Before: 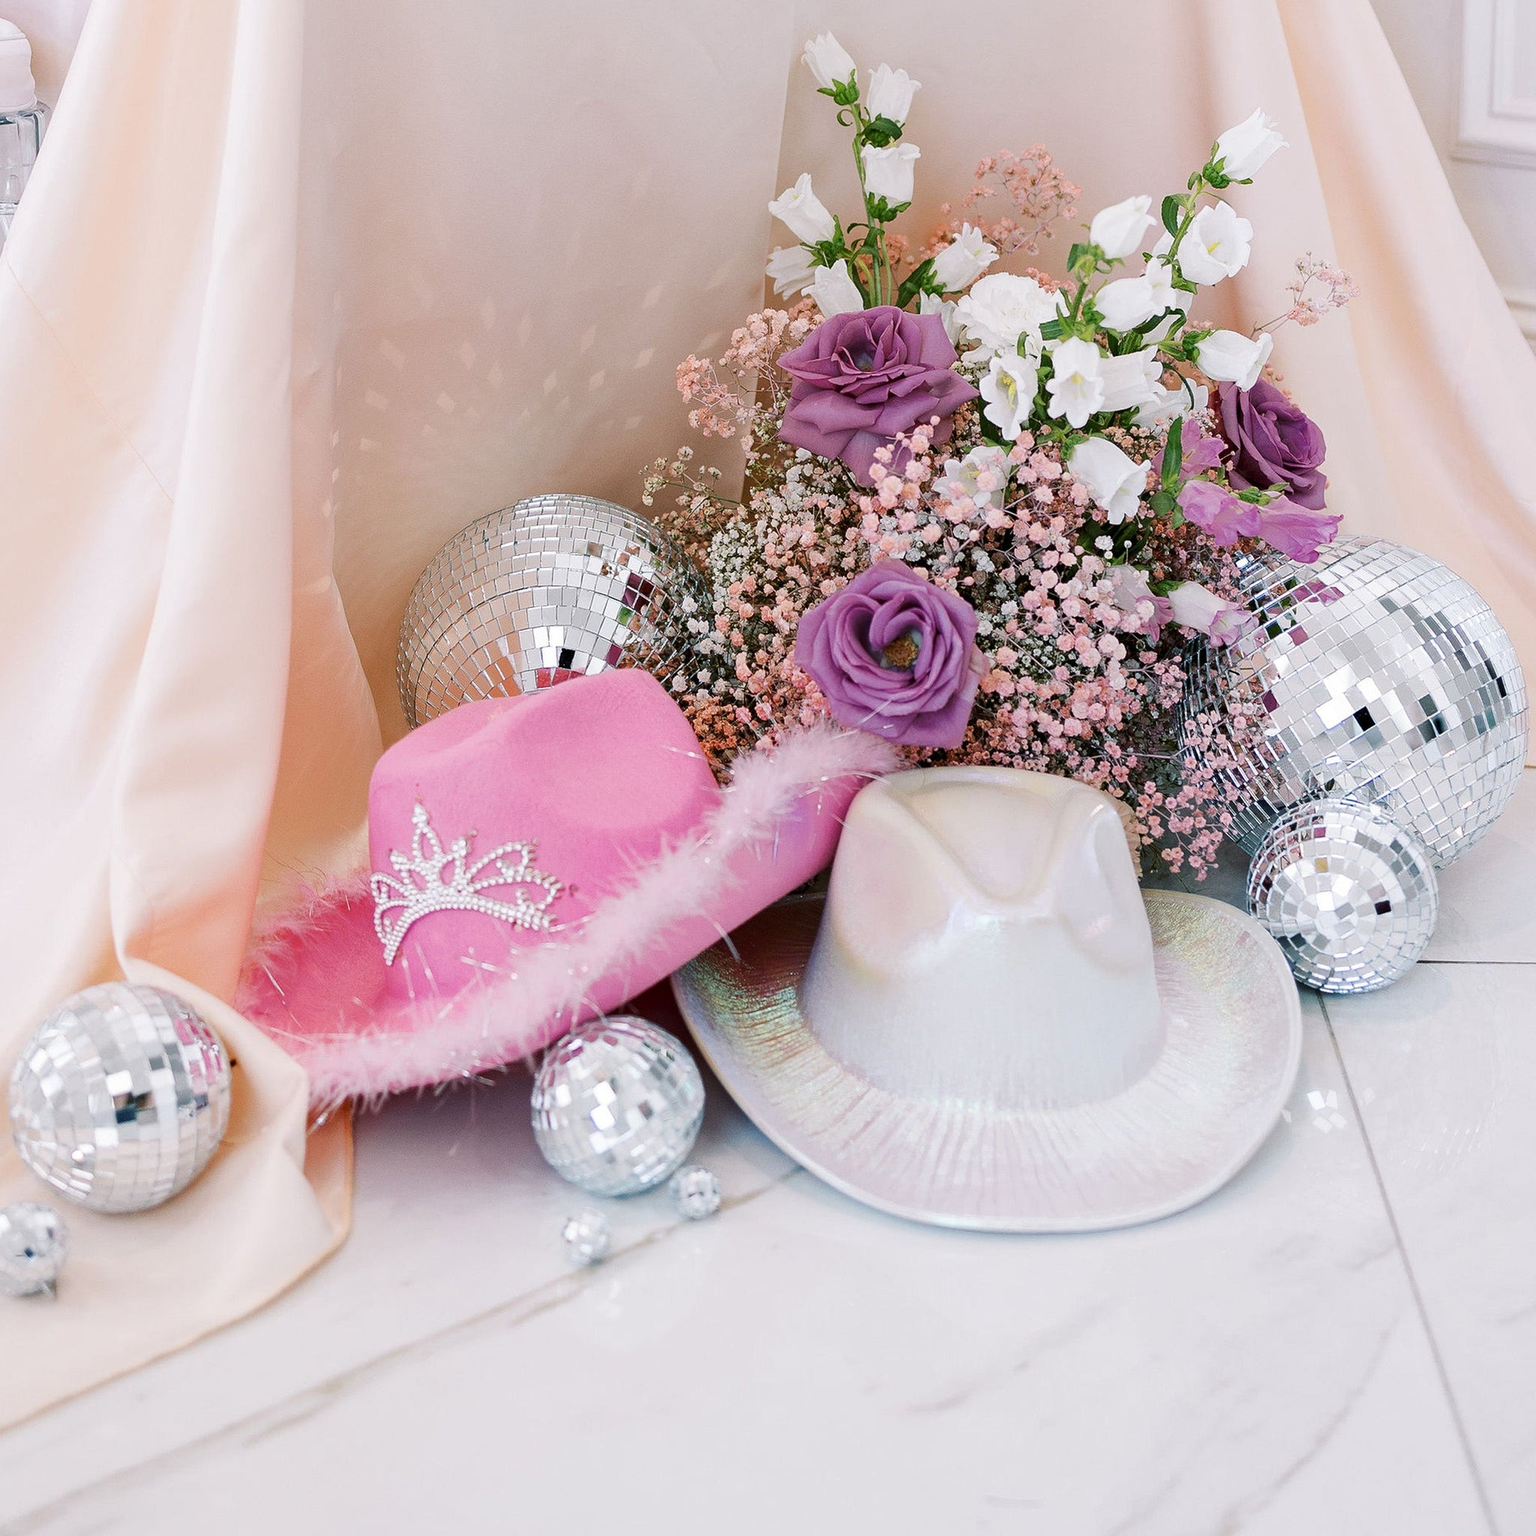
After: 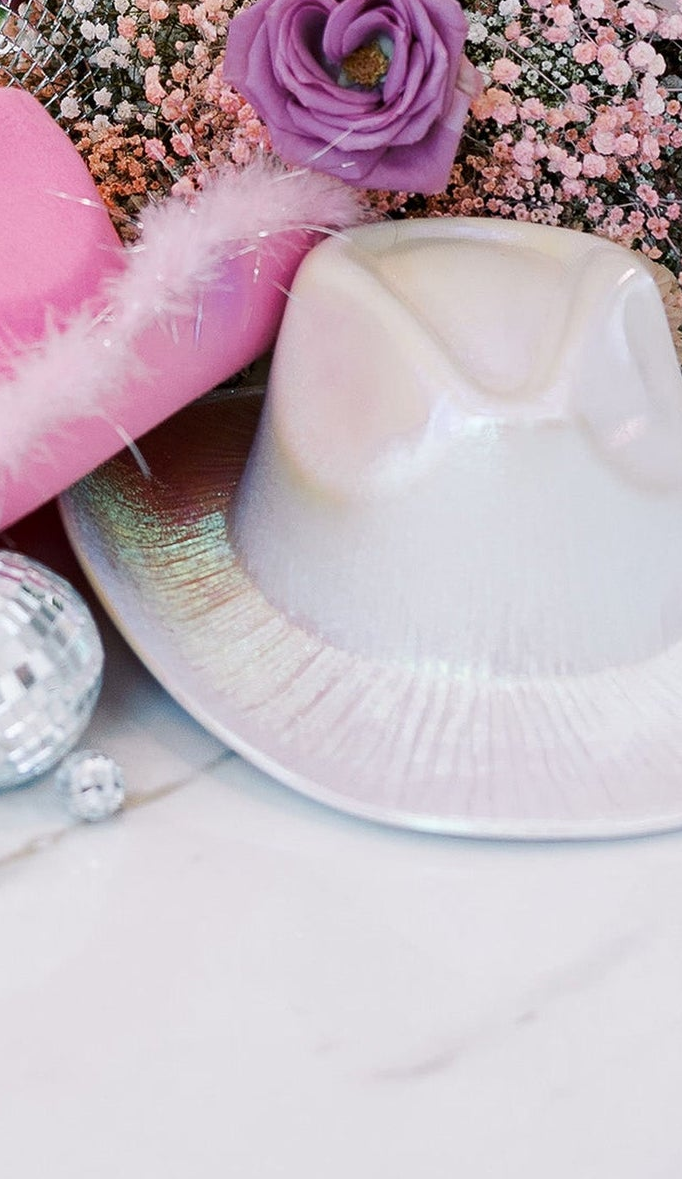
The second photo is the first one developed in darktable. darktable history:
crop: left 40.861%, top 39.259%, right 25.838%, bottom 3.139%
